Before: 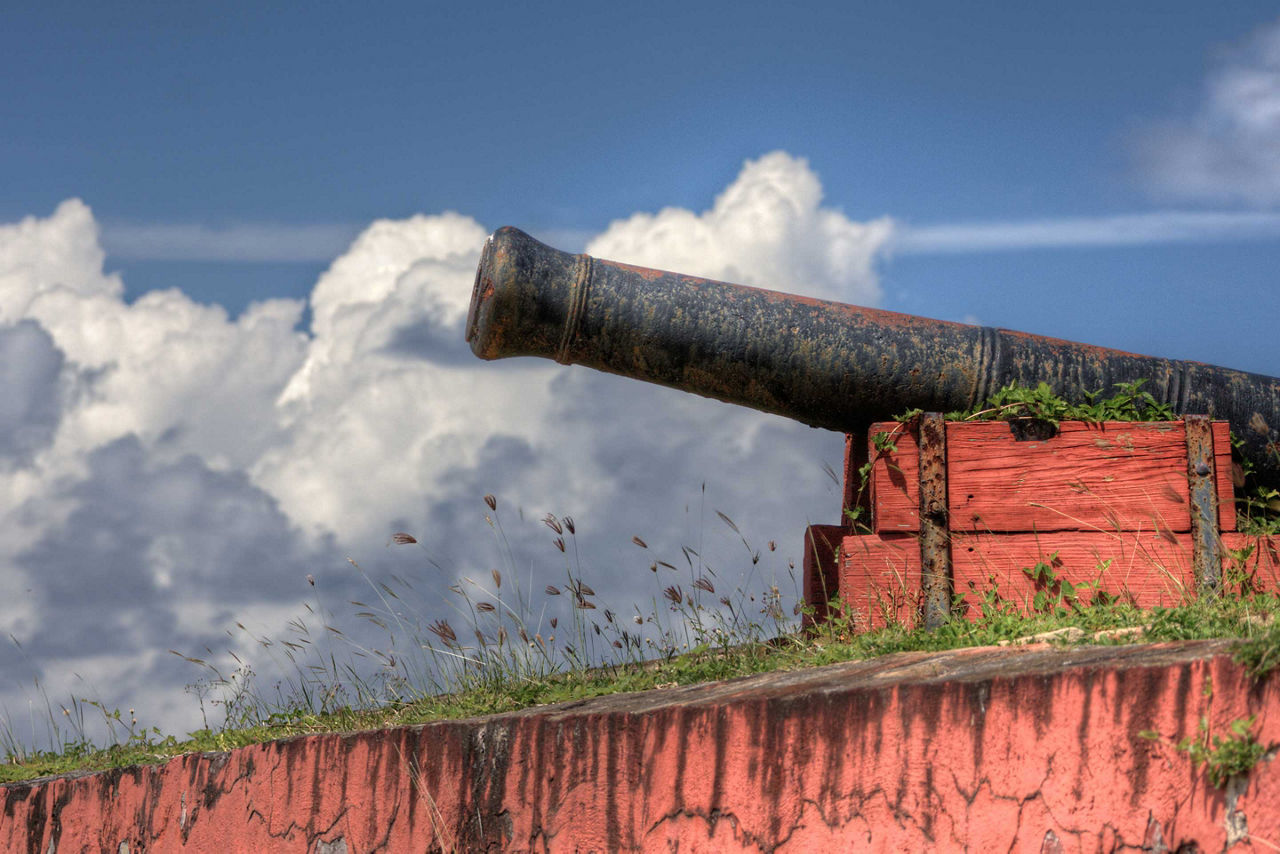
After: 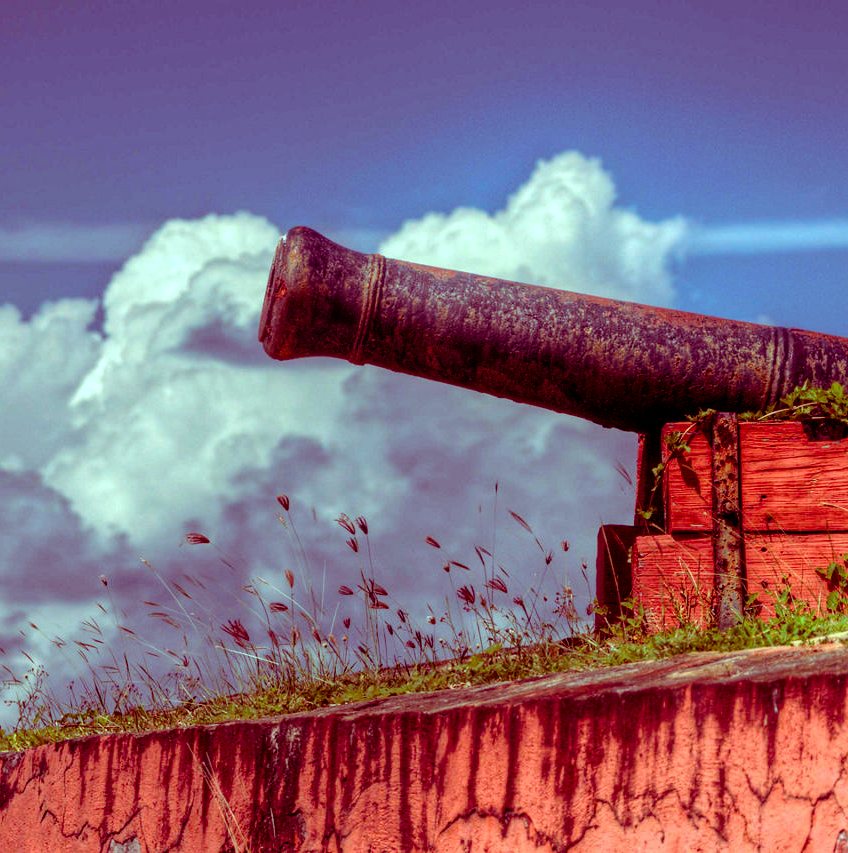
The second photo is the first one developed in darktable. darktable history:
crop and rotate: left 16.192%, right 17.503%
local contrast: on, module defaults
color balance rgb: shadows lift › luminance -18.492%, shadows lift › chroma 35.172%, highlights gain › chroma 4.012%, highlights gain › hue 199.75°, perceptual saturation grading › global saturation 25.372%, global vibrance 20%
